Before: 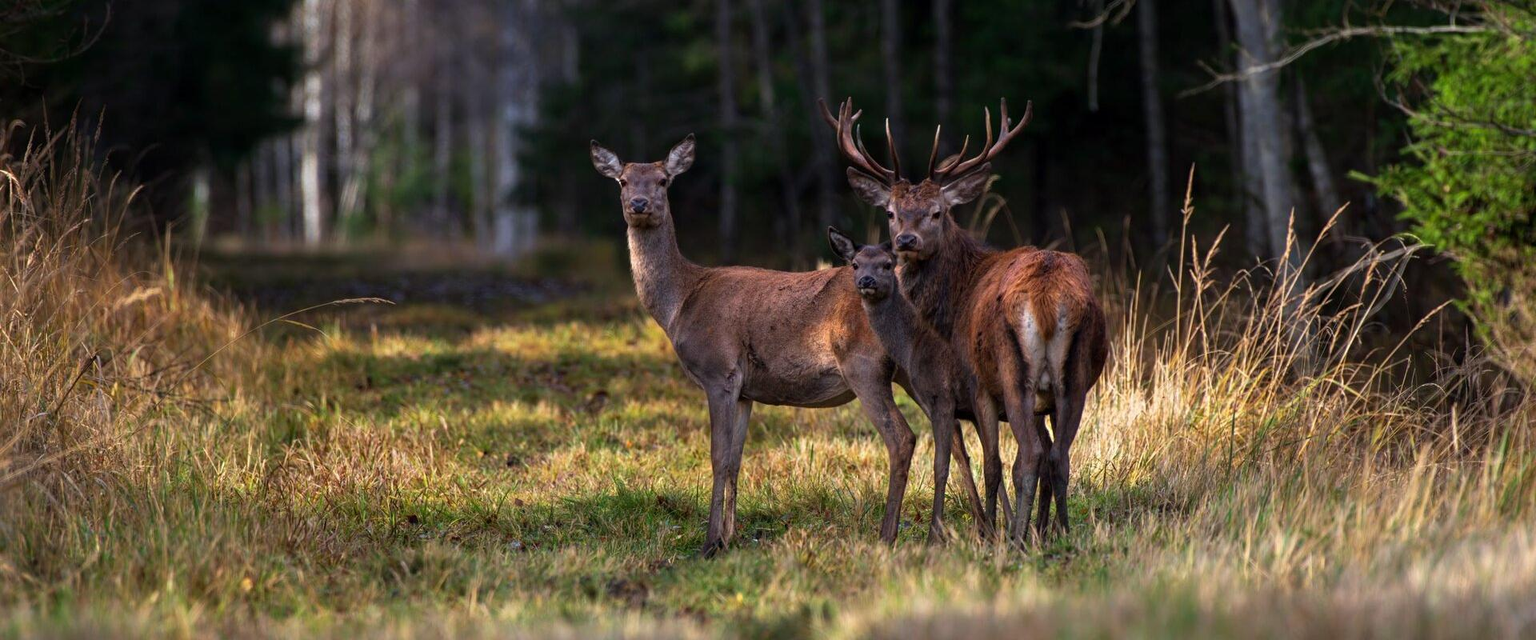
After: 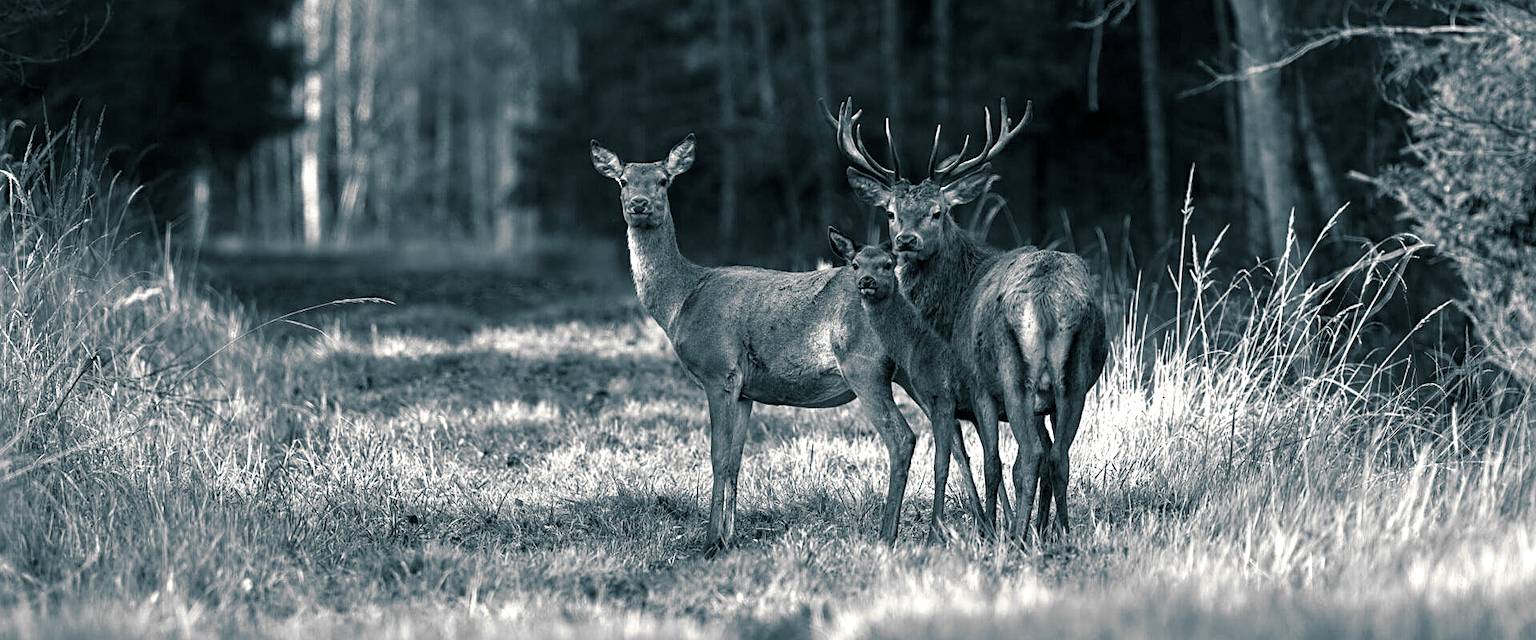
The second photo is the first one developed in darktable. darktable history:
color balance: lift [0.998, 0.998, 1.001, 1.002], gamma [0.995, 1.025, 0.992, 0.975], gain [0.995, 1.02, 0.997, 0.98]
monochrome: on, module defaults
split-toning: shadows › hue 205.2°, shadows › saturation 0.43, highlights › hue 54°, highlights › saturation 0.54
sharpen: on, module defaults
exposure: black level correction -0.001, exposure 0.9 EV, compensate exposure bias true, compensate highlight preservation false
